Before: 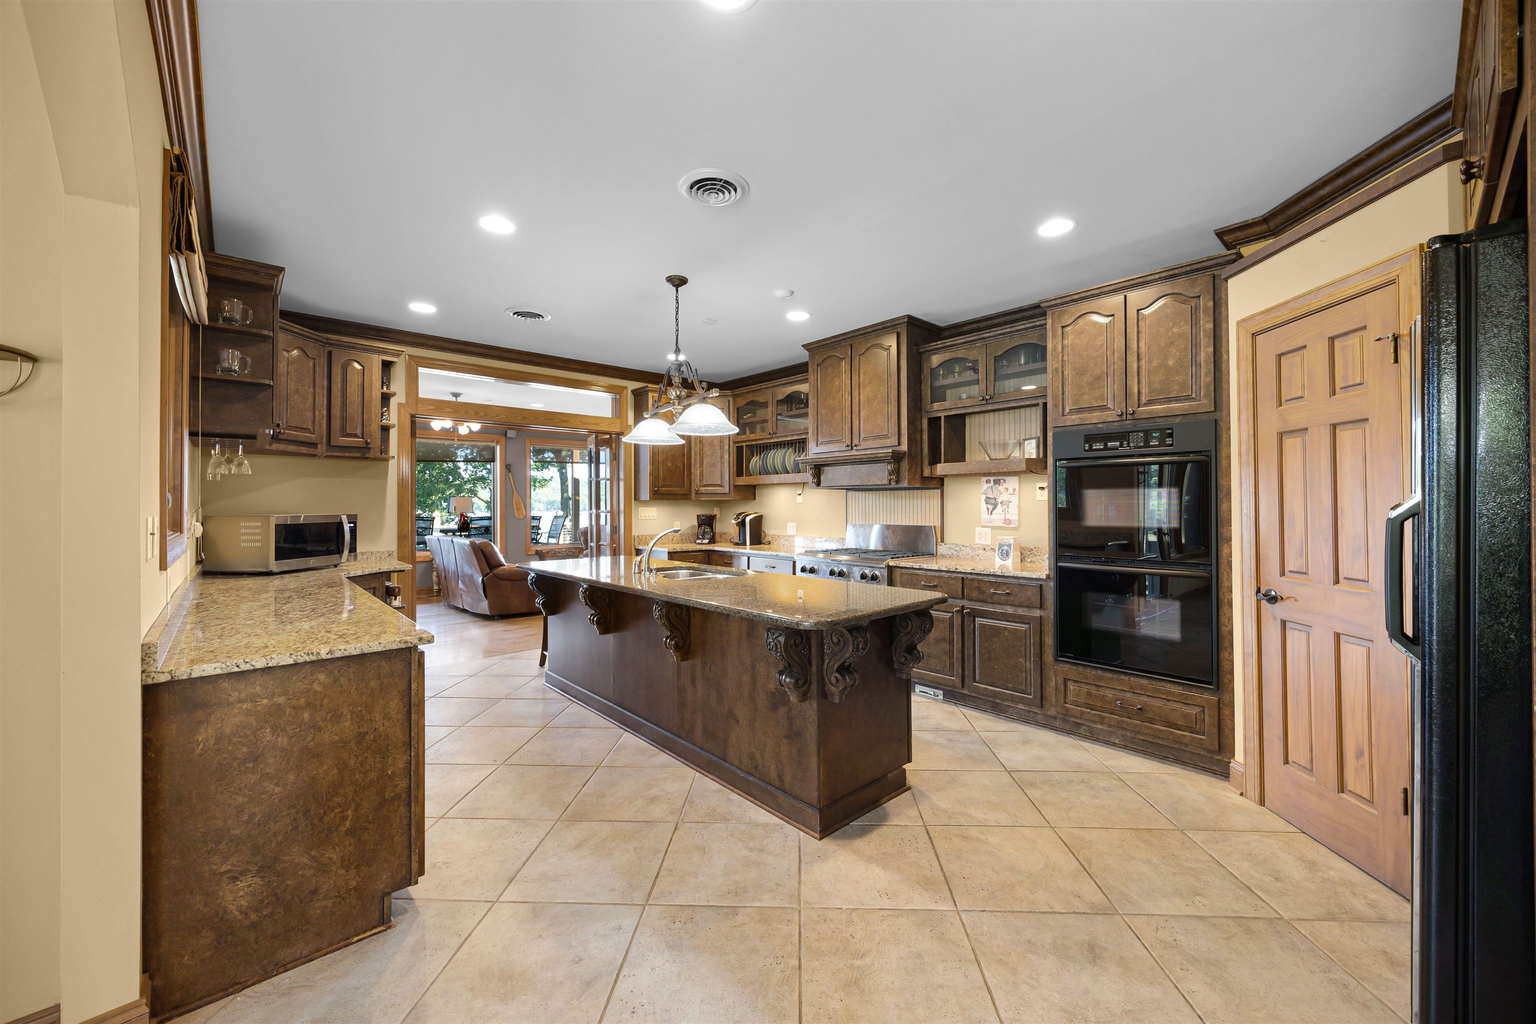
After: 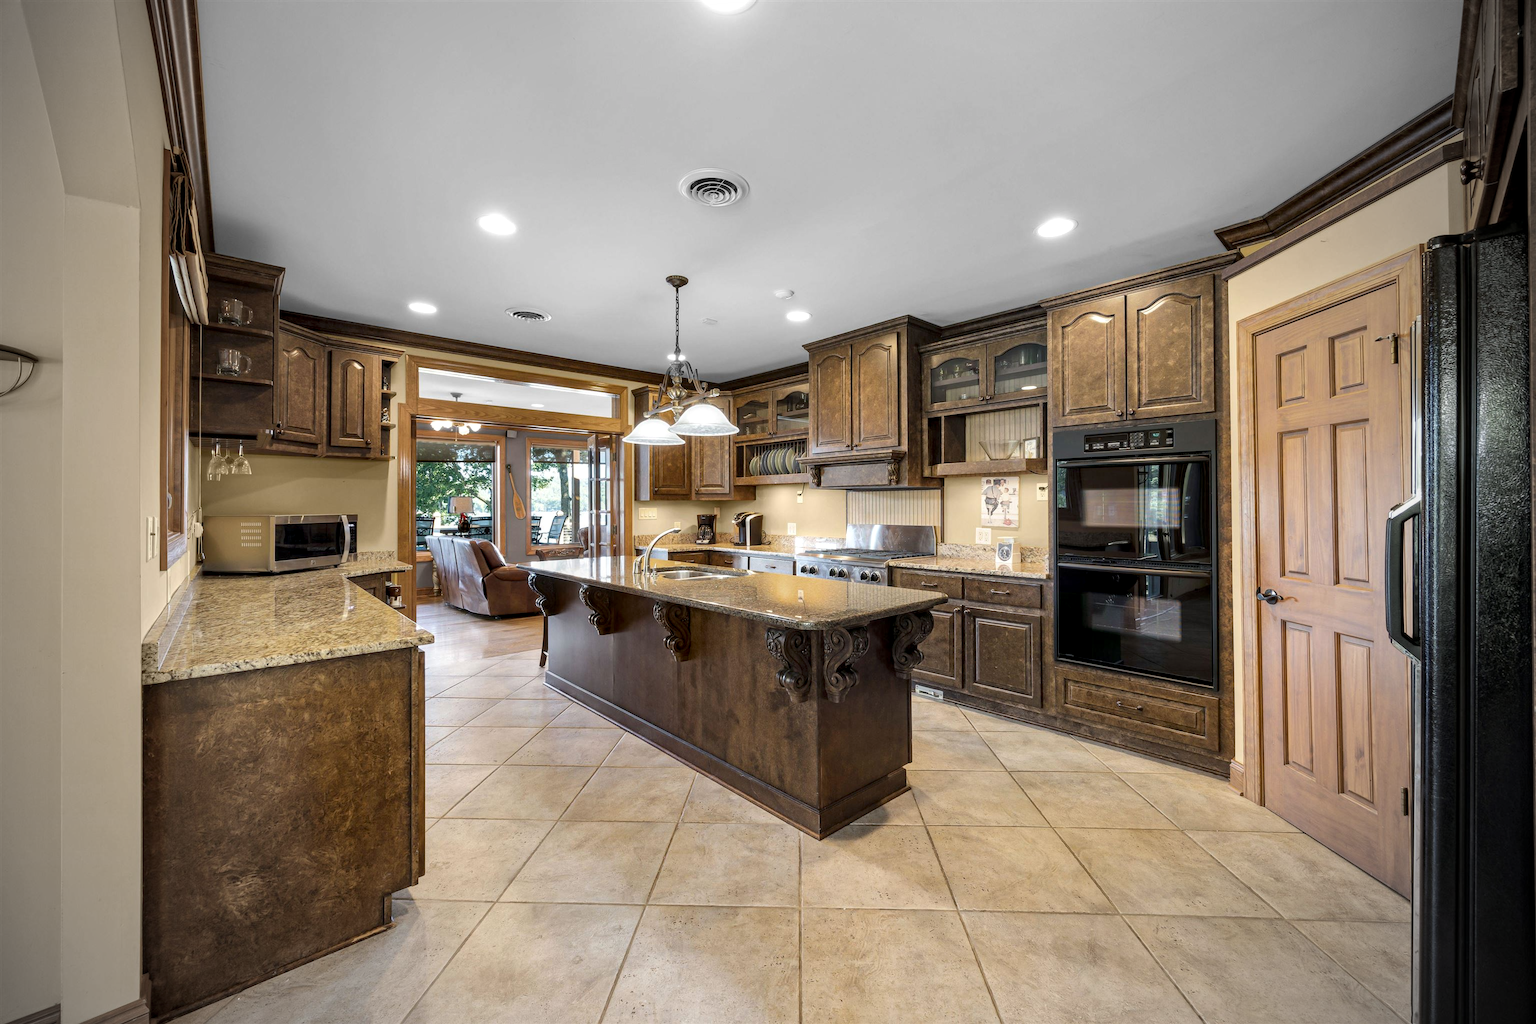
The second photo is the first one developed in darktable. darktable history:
local contrast: detail 130%
vignetting: fall-off start 67.15%, brightness -0.442, saturation -0.691, width/height ratio 1.011, unbound false
